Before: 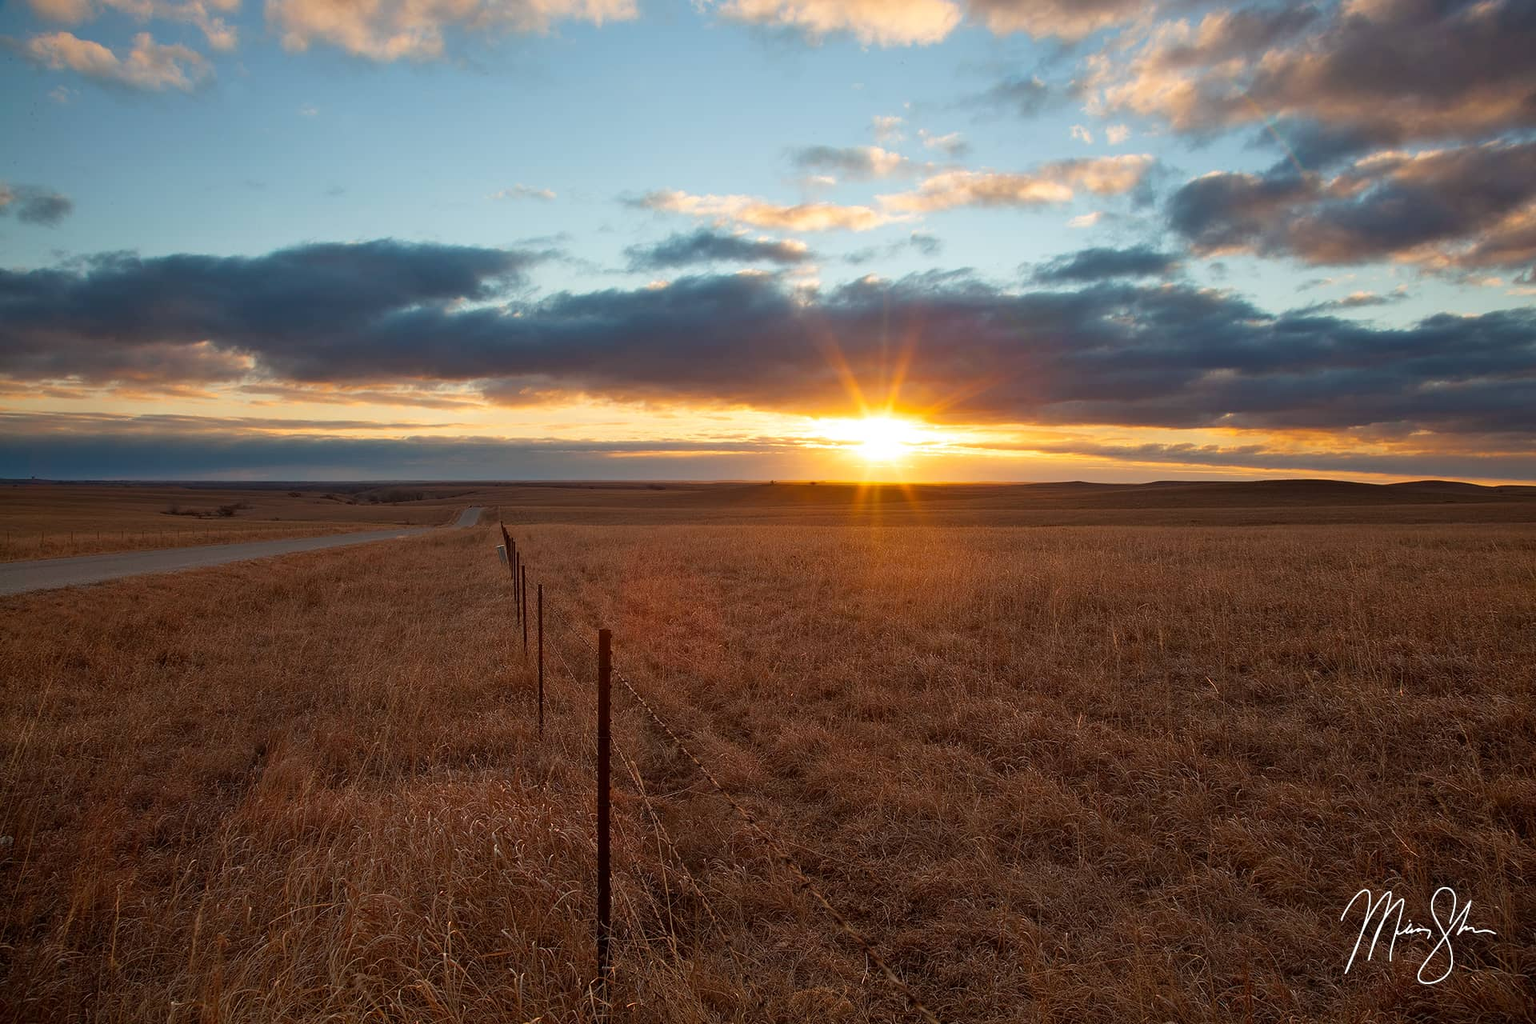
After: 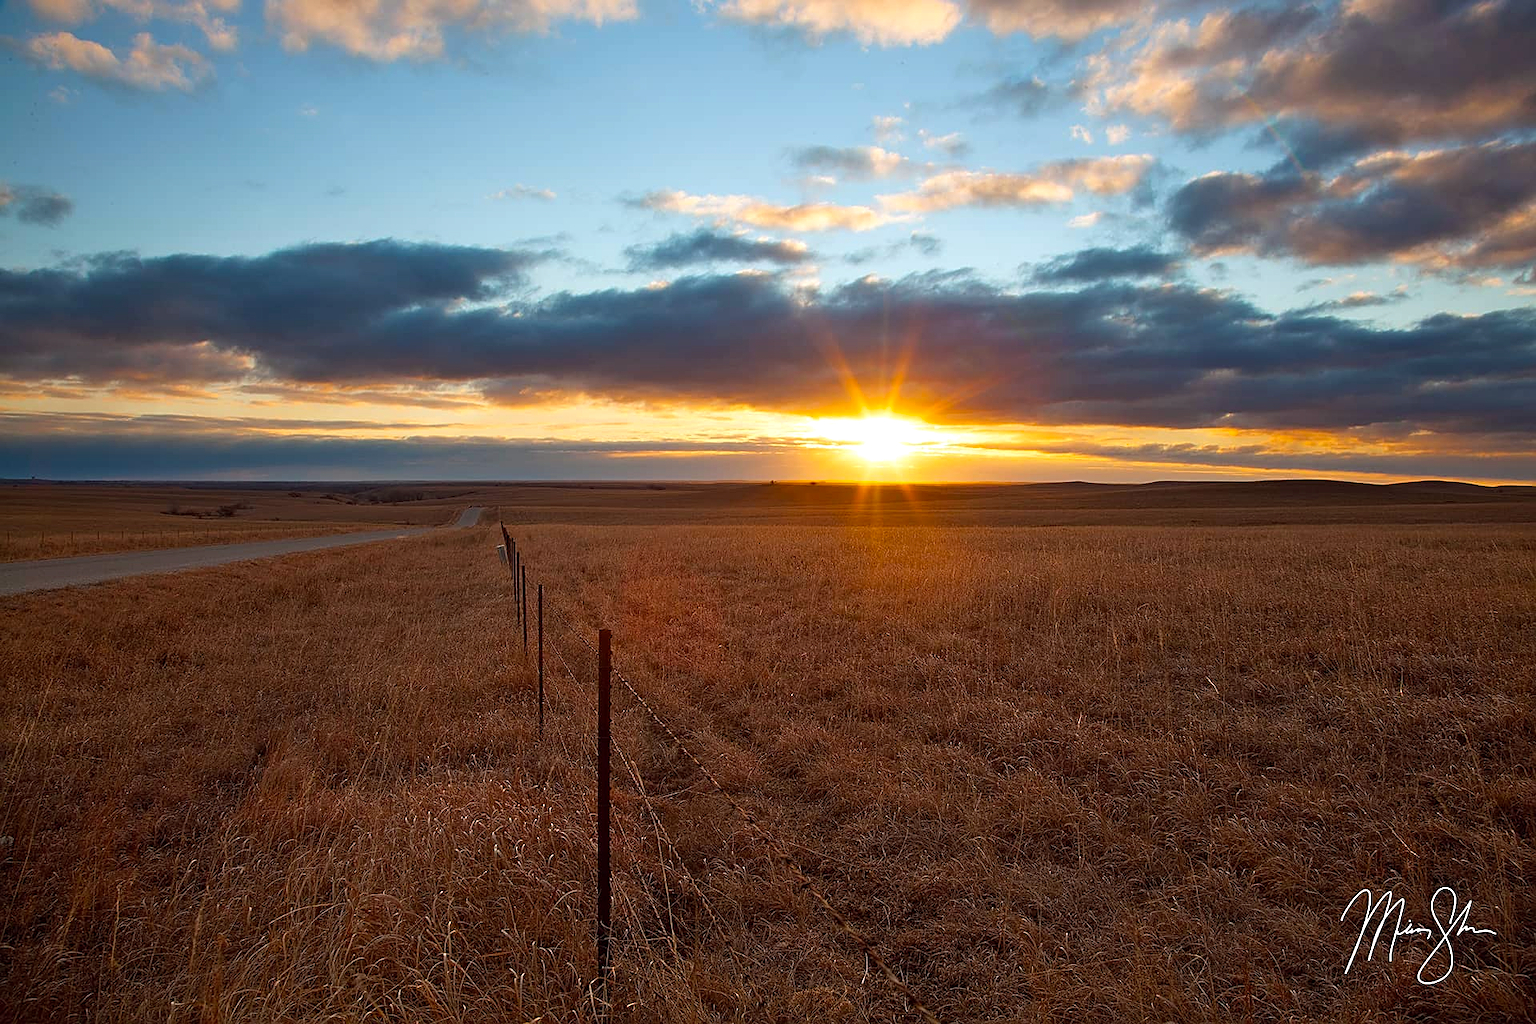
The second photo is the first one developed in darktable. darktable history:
sharpen: on, module defaults
color balance: lift [1, 1, 0.999, 1.001], gamma [1, 1.003, 1.005, 0.995], gain [1, 0.992, 0.988, 1.012], contrast 5%, output saturation 110%
white balance: red 0.982, blue 1.018
